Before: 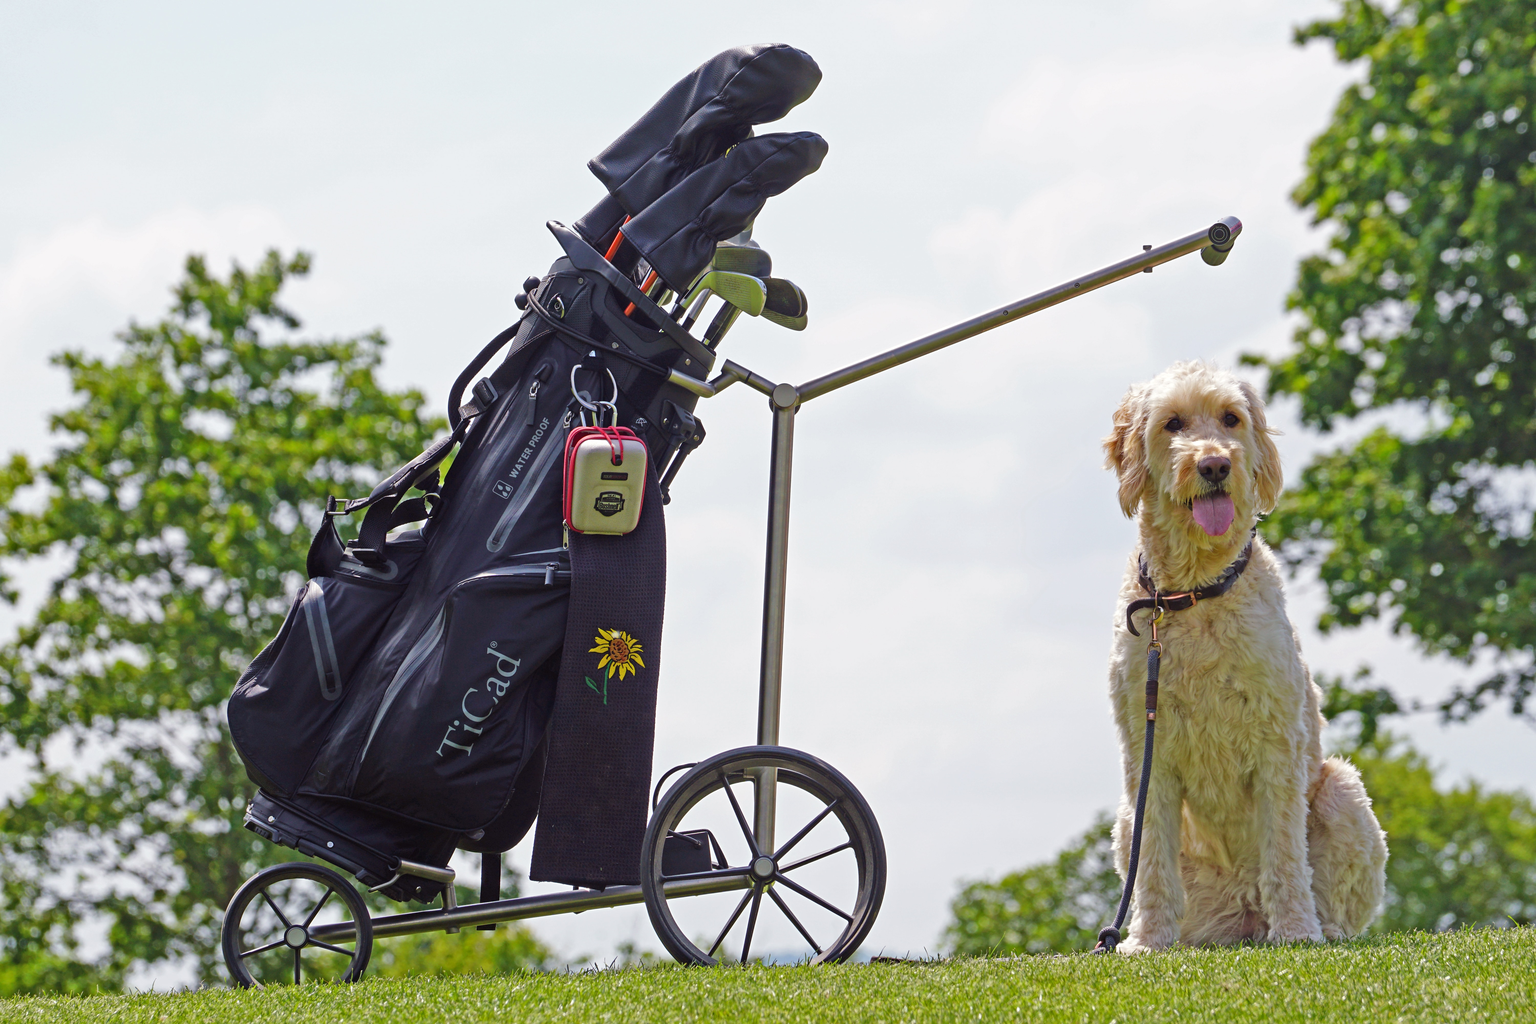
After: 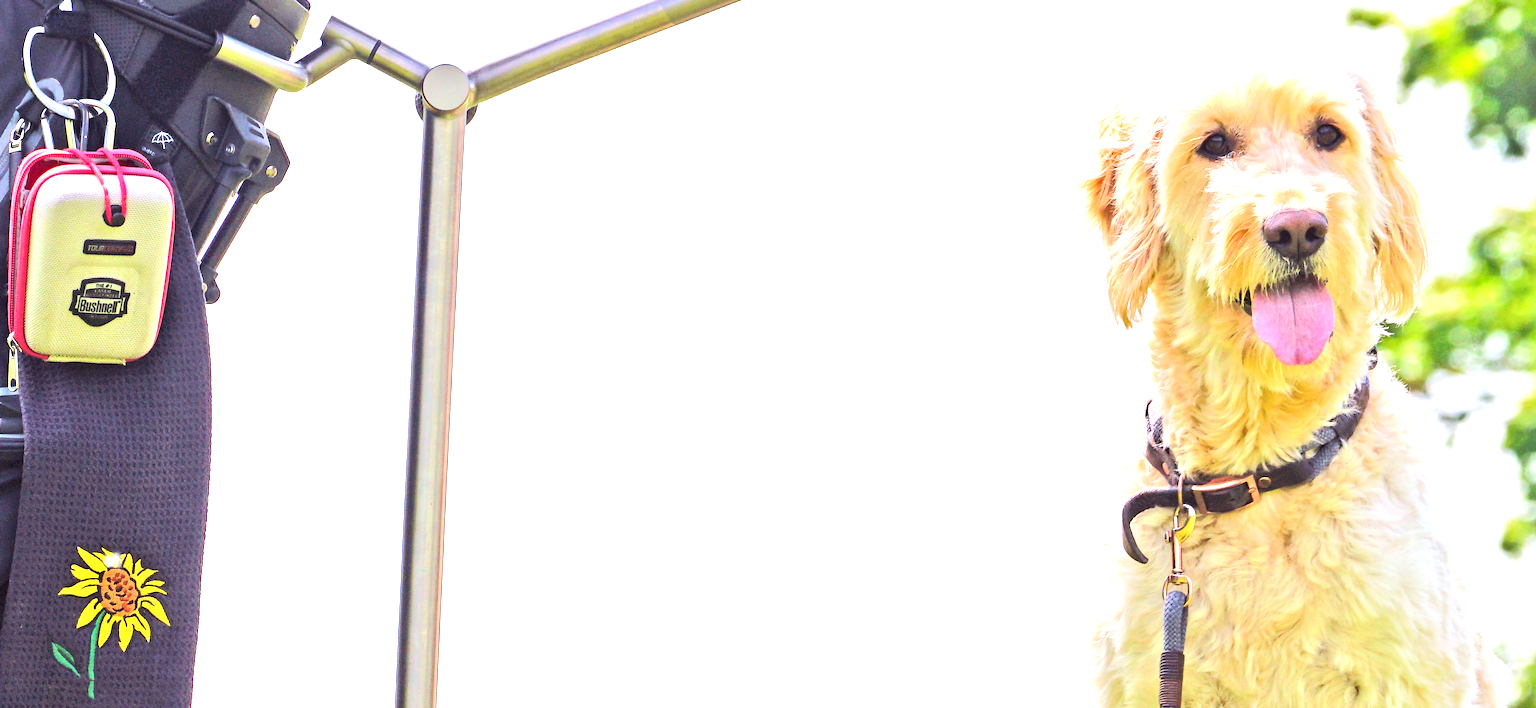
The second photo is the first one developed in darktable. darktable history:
exposure: black level correction 0.001, exposure 1.868 EV, compensate exposure bias true, compensate highlight preservation false
tone curve: curves: ch0 [(0, 0.006) (0.037, 0.022) (0.123, 0.105) (0.19, 0.173) (0.277, 0.279) (0.474, 0.517) (0.597, 0.662) (0.687, 0.774) (0.855, 0.891) (1, 0.982)]; ch1 [(0, 0) (0.243, 0.245) (0.422, 0.415) (0.493, 0.495) (0.508, 0.503) (0.544, 0.552) (0.557, 0.582) (0.626, 0.672) (0.694, 0.732) (1, 1)]; ch2 [(0, 0) (0.249, 0.216) (0.356, 0.329) (0.424, 0.442) (0.476, 0.483) (0.498, 0.5) (0.517, 0.519) (0.532, 0.539) (0.562, 0.596) (0.614, 0.662) (0.706, 0.757) (0.808, 0.809) (0.991, 0.968)], color space Lab, linked channels, preserve colors none
crop: left 36.411%, top 34.323%, right 12.978%, bottom 30.654%
